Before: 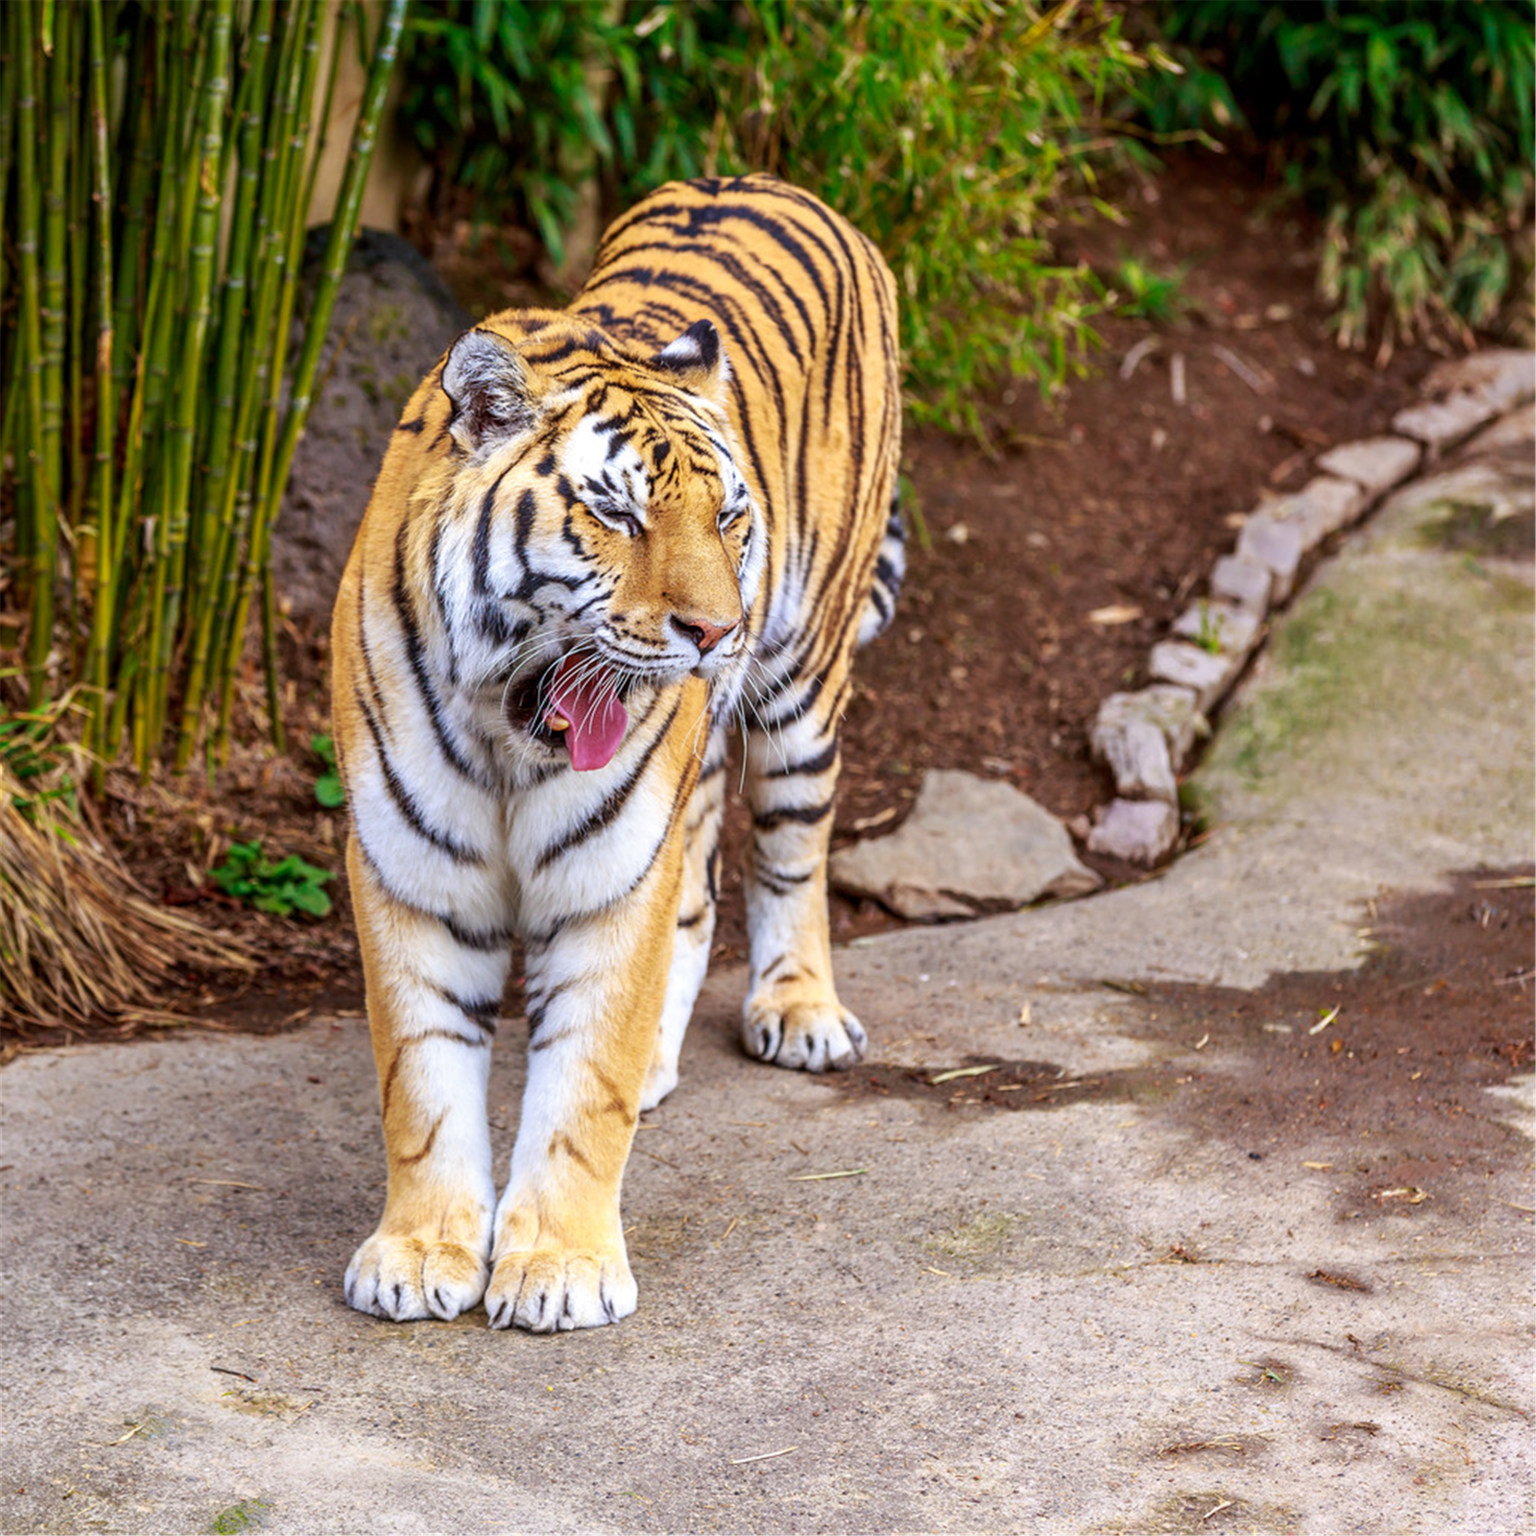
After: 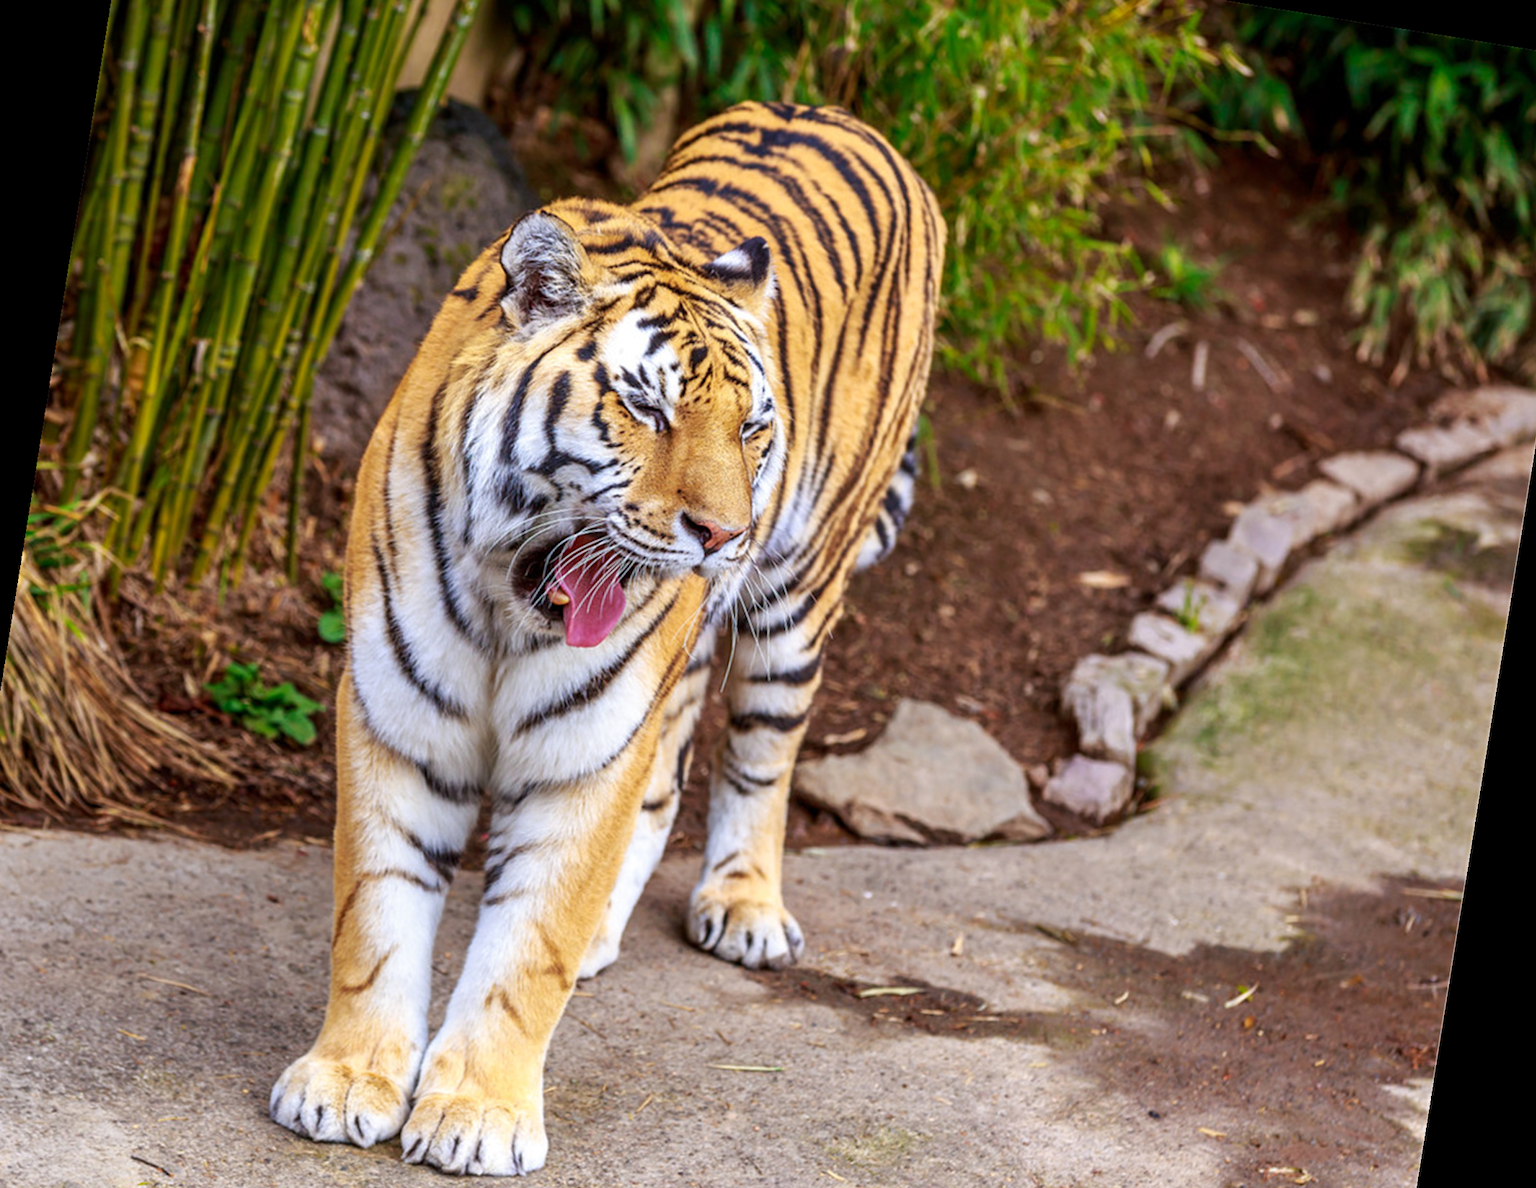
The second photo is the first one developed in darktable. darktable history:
exposure: compensate exposure bias true, compensate highlight preservation false
crop: left 5.596%, top 10.314%, right 3.534%, bottom 19.395%
rotate and perspective: rotation 9.12°, automatic cropping off
